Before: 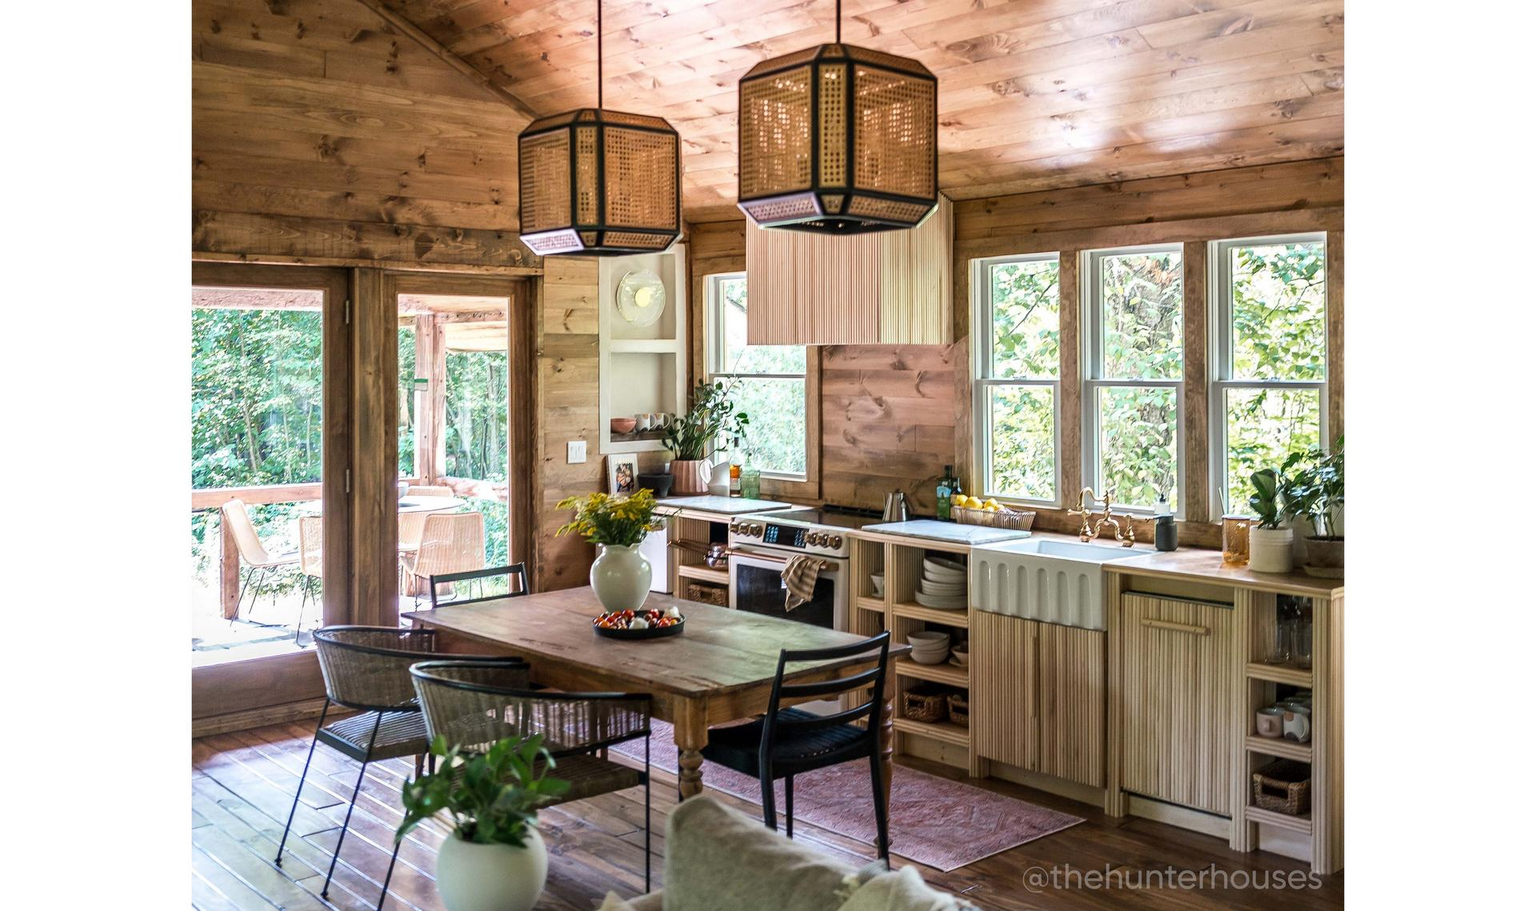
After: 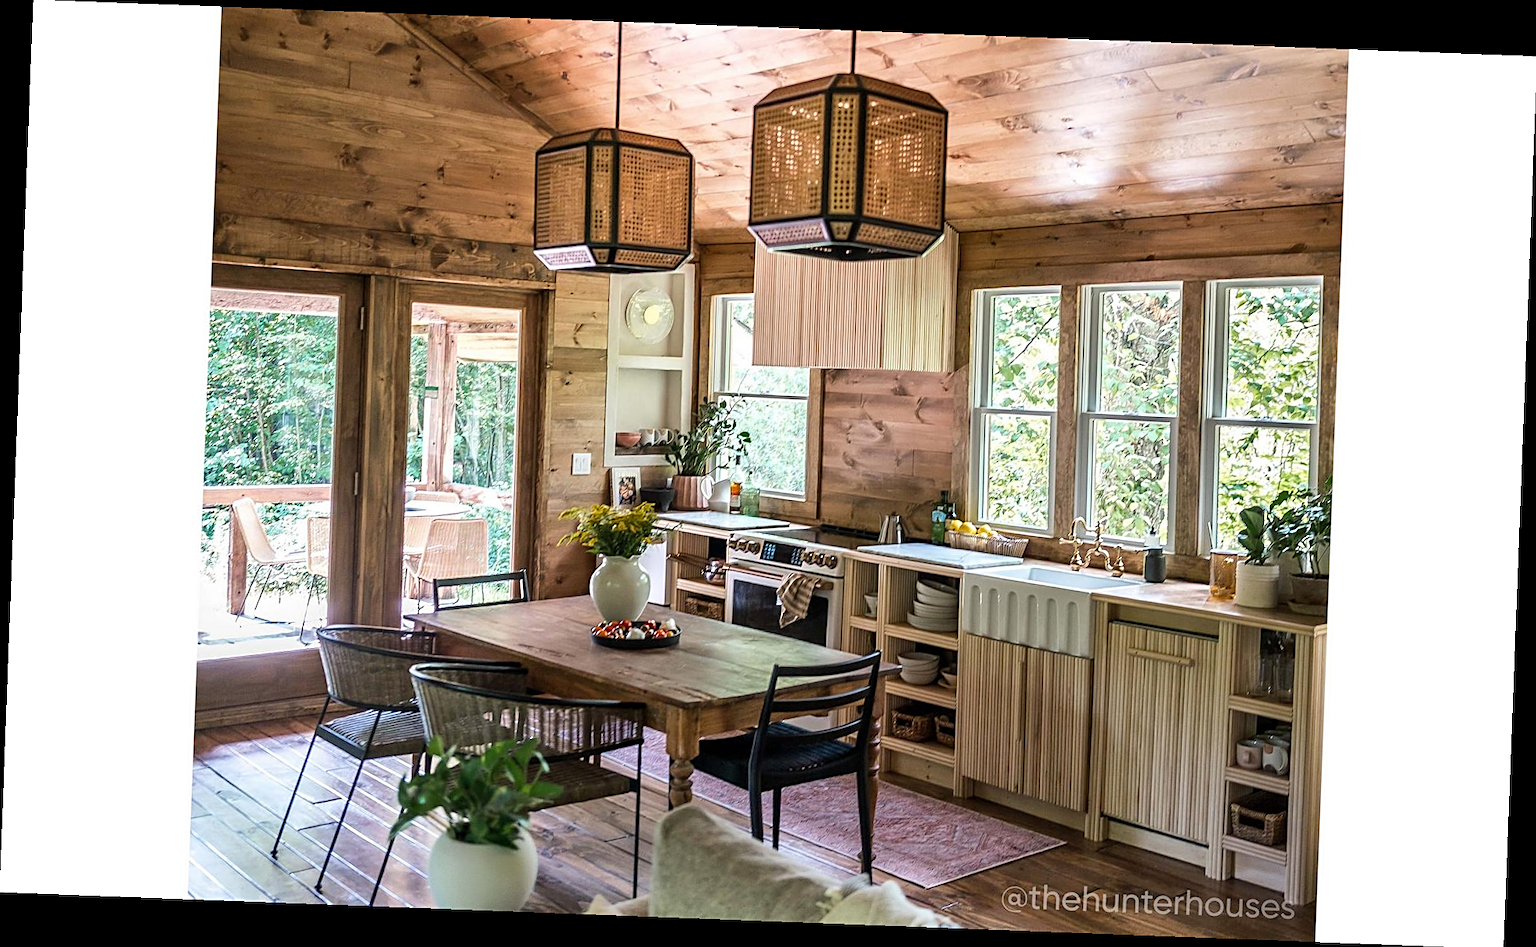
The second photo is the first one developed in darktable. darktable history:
sharpen: on, module defaults
shadows and highlights: shadows 52.34, highlights -28.23, soften with gaussian
rotate and perspective: rotation 2.17°, automatic cropping off
